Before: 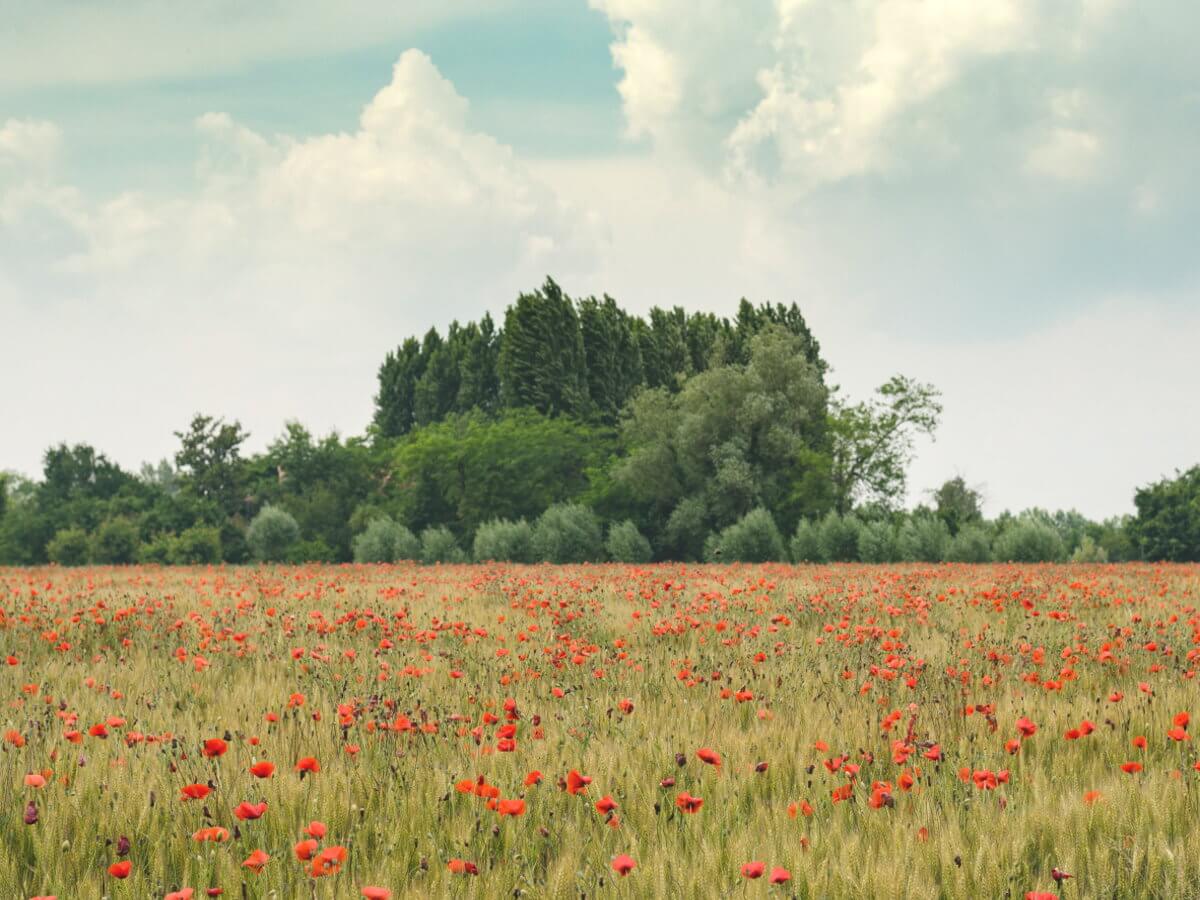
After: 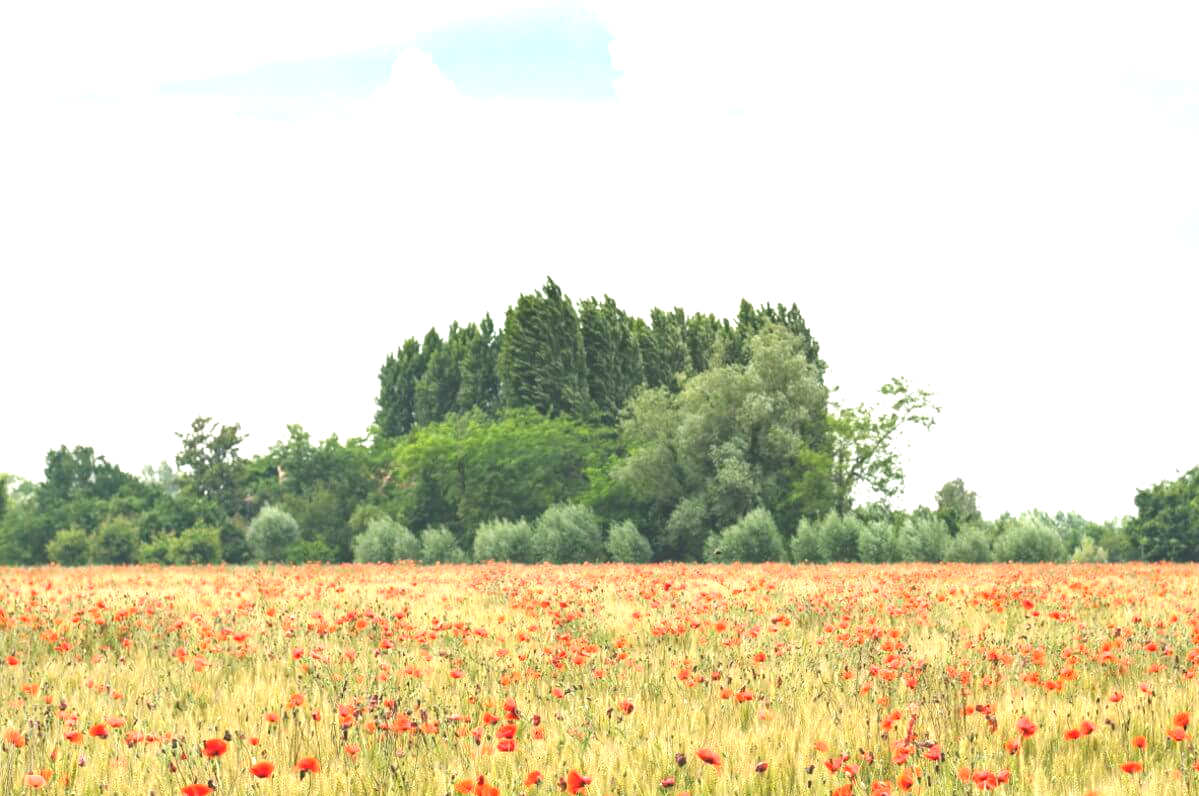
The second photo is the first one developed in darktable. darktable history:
crop and rotate: top 0%, bottom 11.49%
exposure: black level correction 0, exposure 1.1 EV, compensate highlight preservation false
